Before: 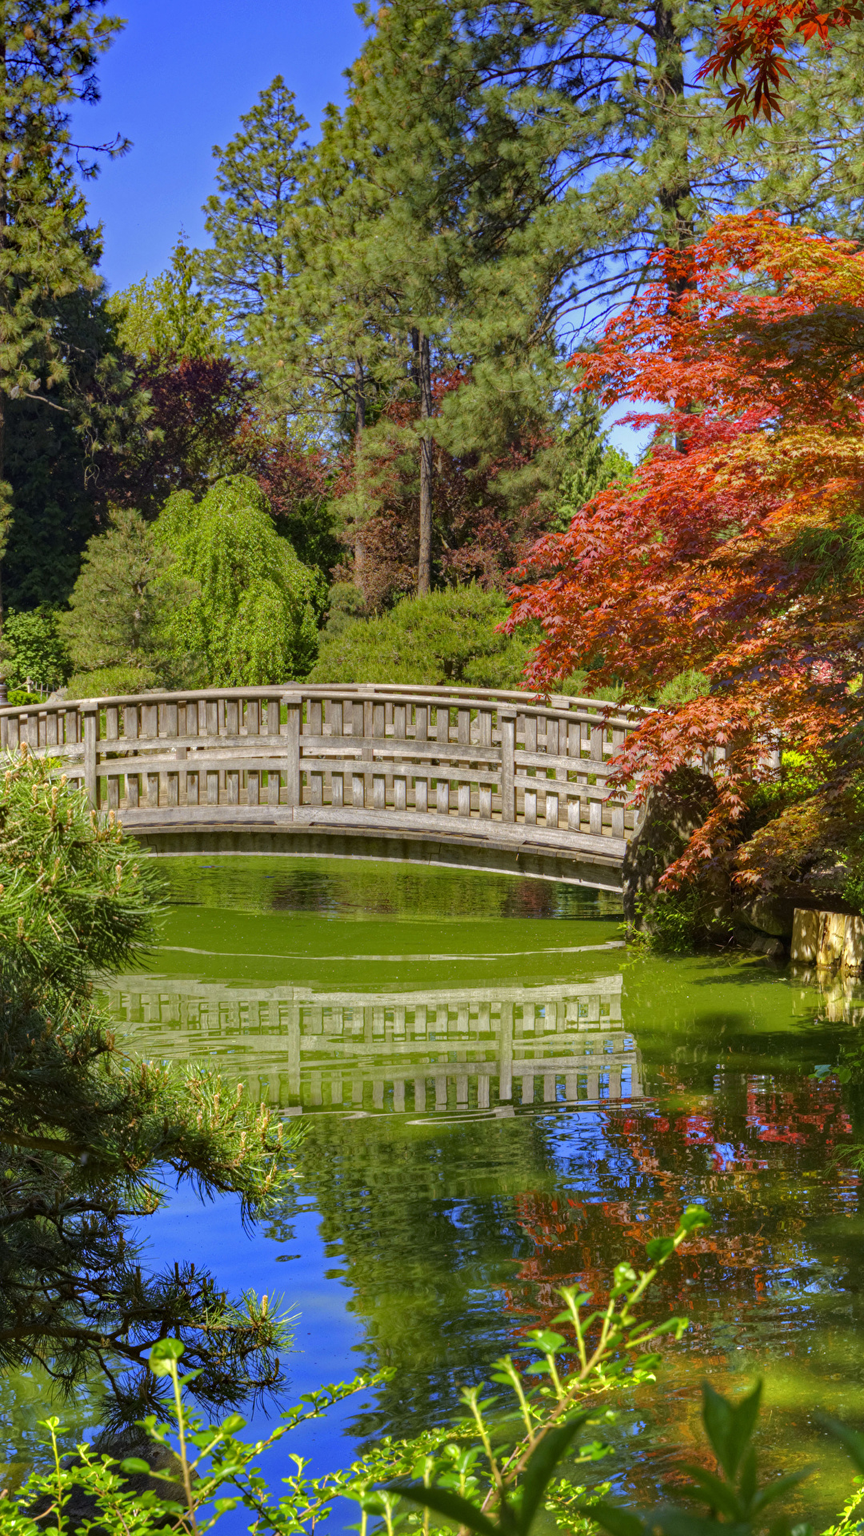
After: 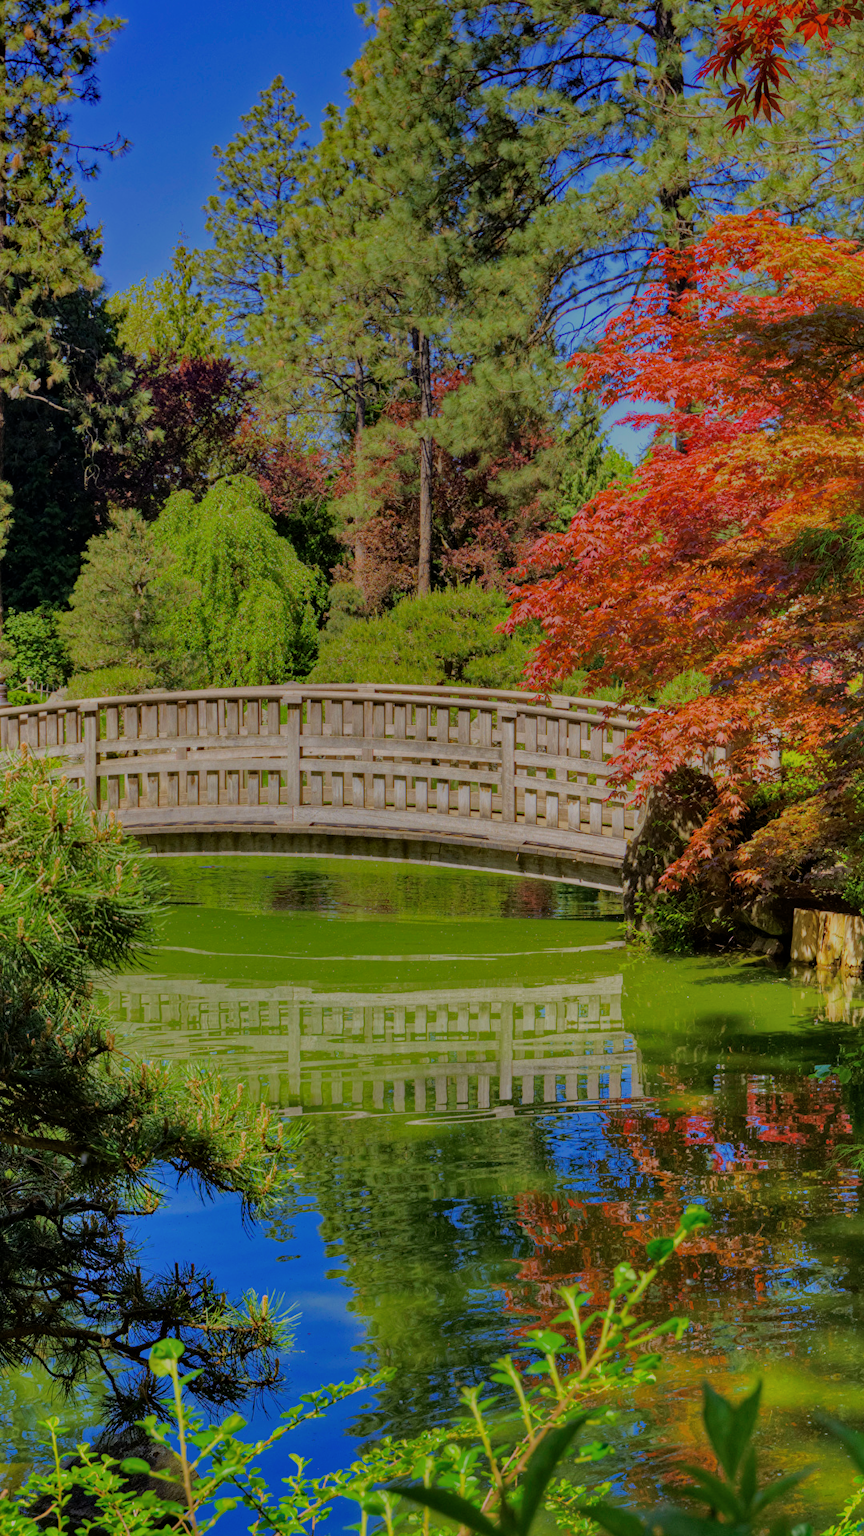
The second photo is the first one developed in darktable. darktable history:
shadows and highlights: shadows 36.35, highlights -27.19, soften with gaussian
filmic rgb: black relative exposure -7.96 EV, white relative exposure 8.03 EV, threshold 5.95 EV, hardness 2.52, latitude 10.14%, contrast 0.719, highlights saturation mix 9.69%, shadows ↔ highlights balance 2.12%, color science v6 (2022), enable highlight reconstruction true
exposure: exposure -0.366 EV, compensate exposure bias true, compensate highlight preservation false
